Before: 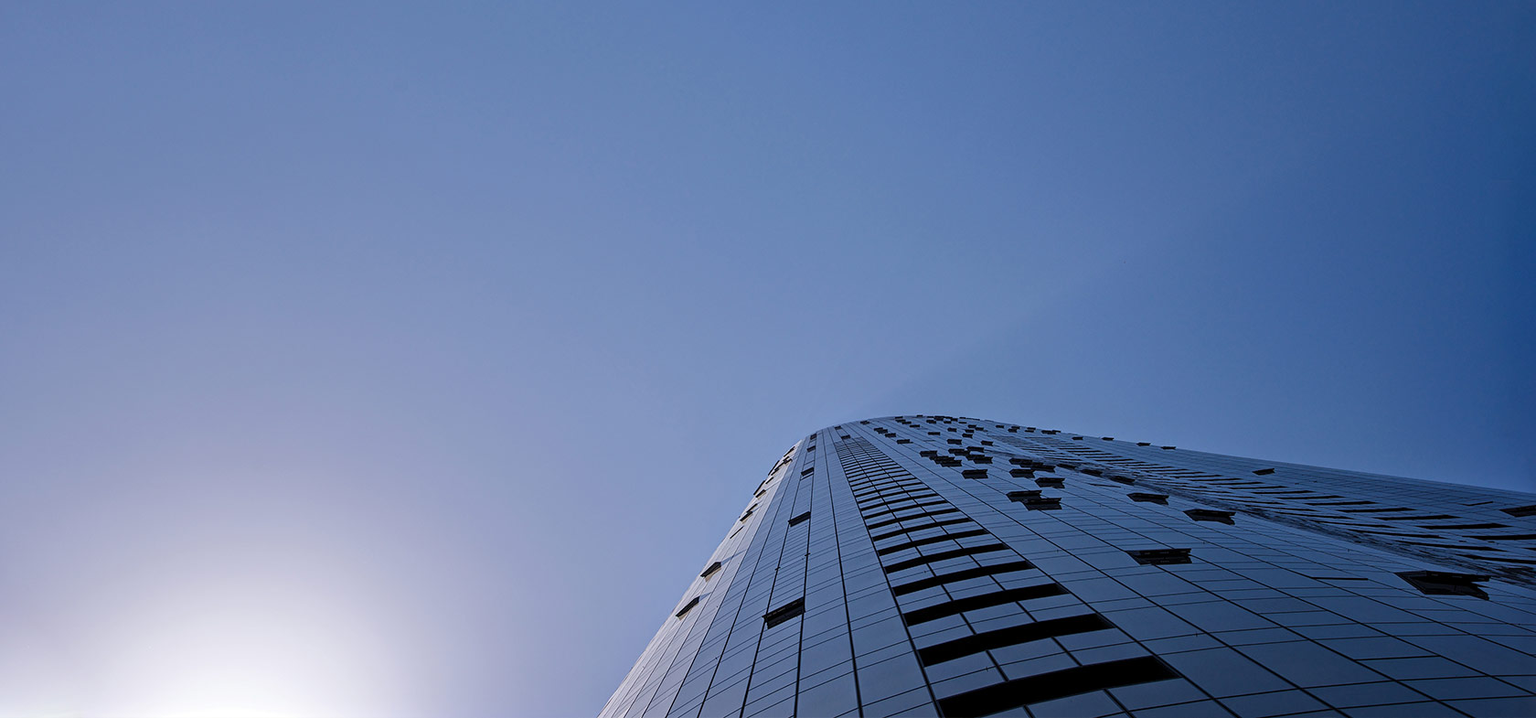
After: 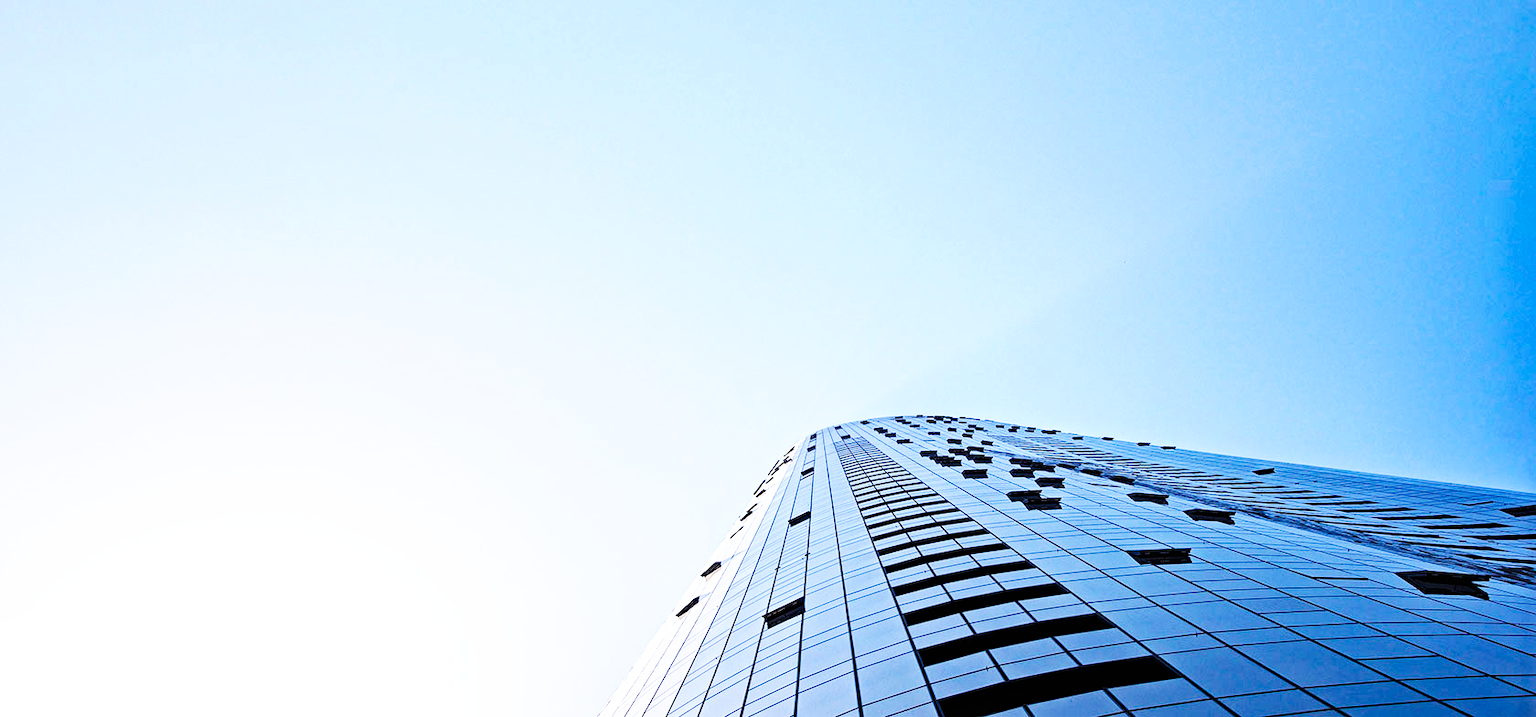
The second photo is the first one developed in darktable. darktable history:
tone equalizer: edges refinement/feathering 500, mask exposure compensation -1.57 EV, preserve details no
exposure: black level correction 0, exposure 1.2 EV, compensate highlight preservation false
base curve: curves: ch0 [(0, 0) (0.007, 0.004) (0.027, 0.03) (0.046, 0.07) (0.207, 0.54) (0.442, 0.872) (0.673, 0.972) (1, 1)], preserve colors none
haze removal: compatibility mode true, adaptive false
